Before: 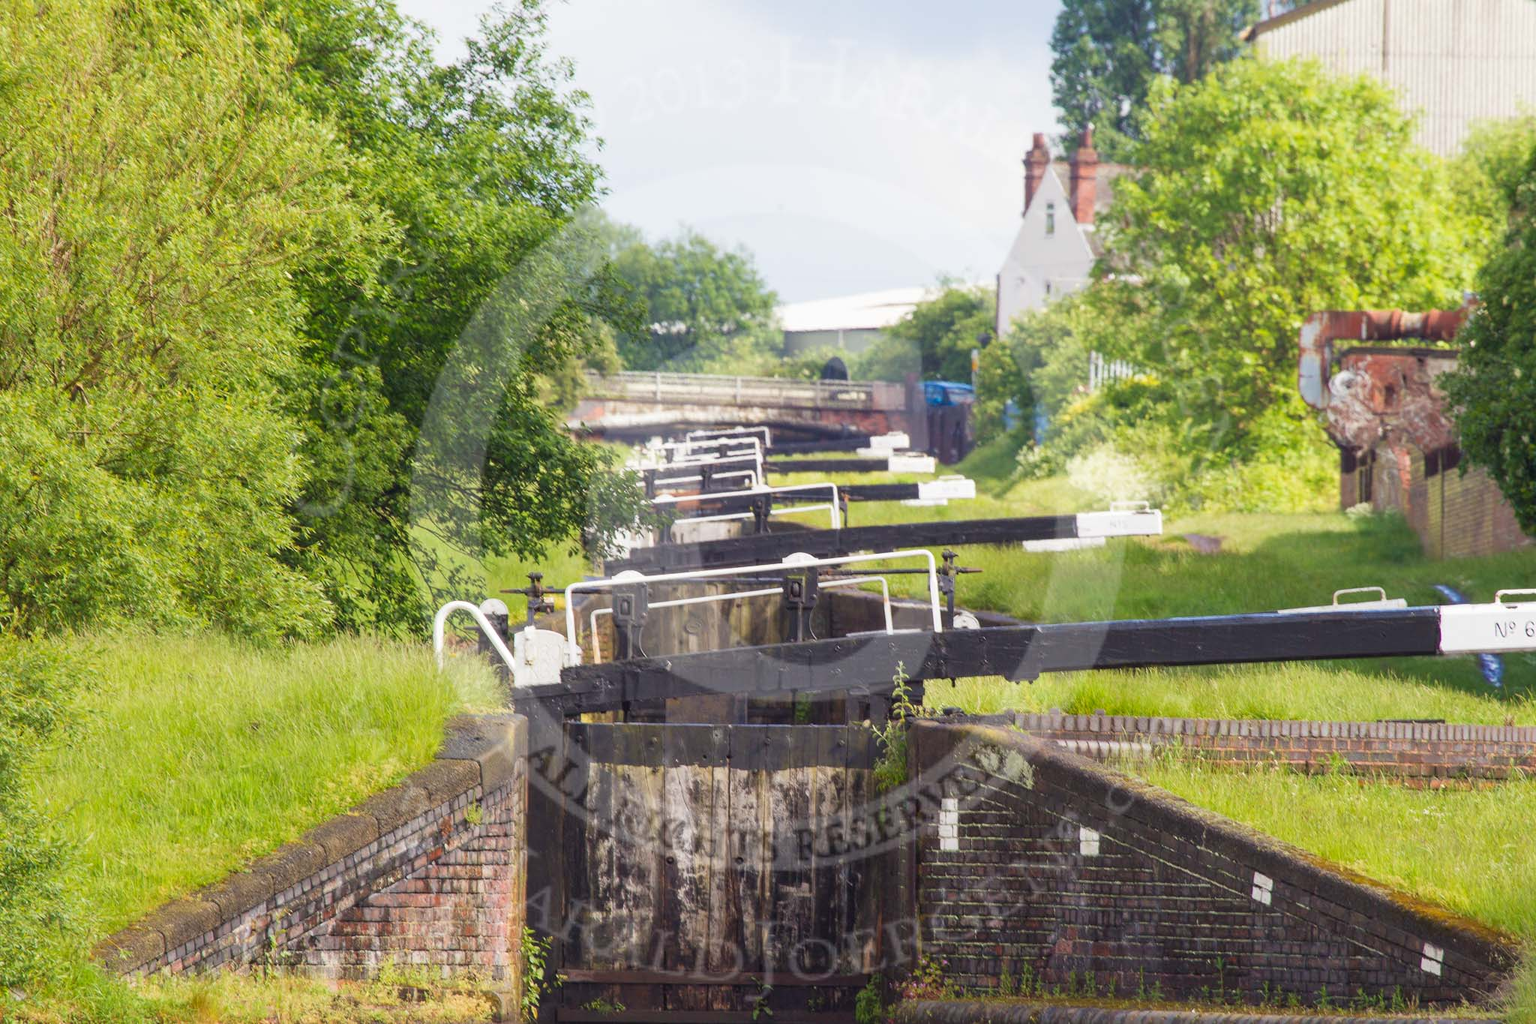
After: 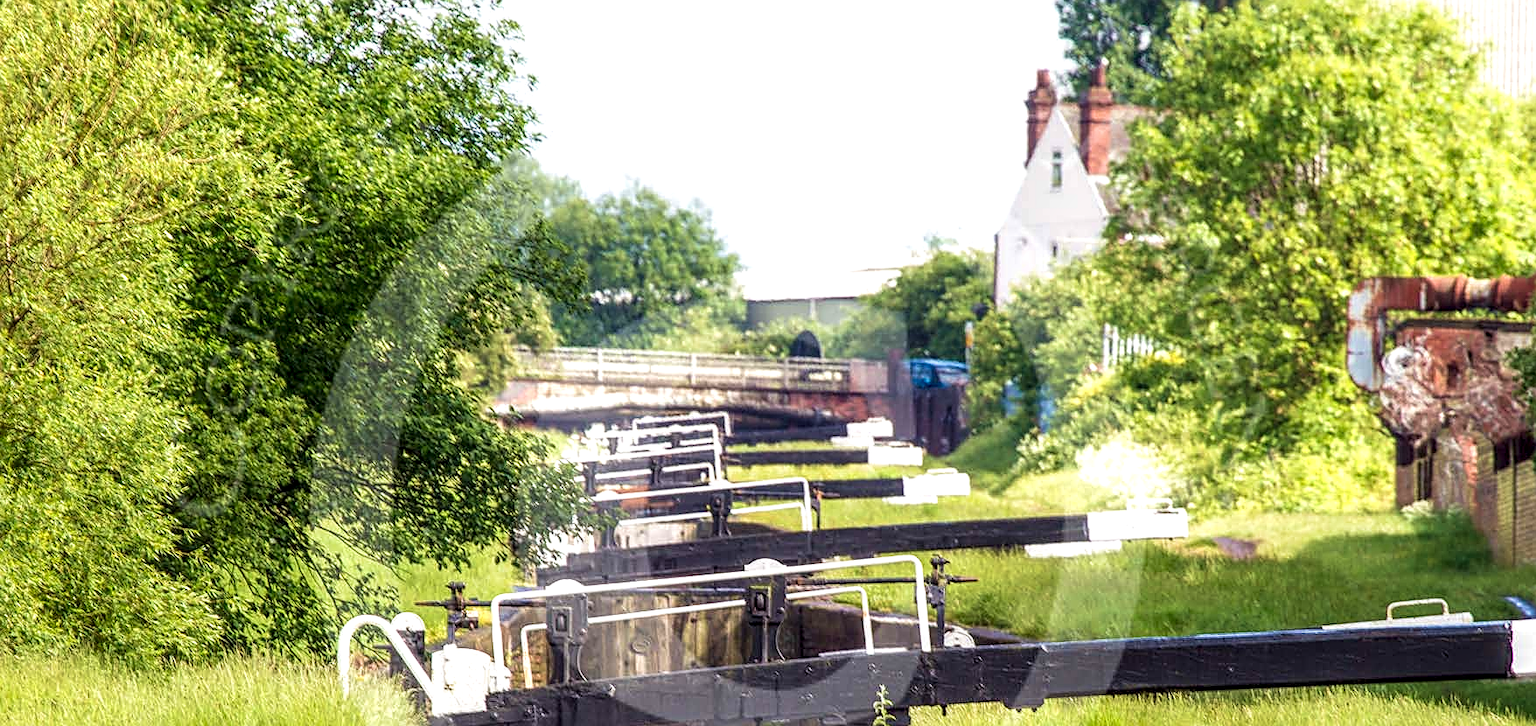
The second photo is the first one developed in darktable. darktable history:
contrast equalizer: octaves 7, y [[0.5, 0.488, 0.462, 0.461, 0.491, 0.5], [0.5 ×6], [0.5 ×6], [0 ×6], [0 ×6]]
exposure: exposure 0.2 EV, compensate highlight preservation false
crop and rotate: left 9.415%, top 7.211%, right 4.831%, bottom 31.884%
sharpen: on, module defaults
local contrast: highlights 19%, detail 186%
velvia: on, module defaults
